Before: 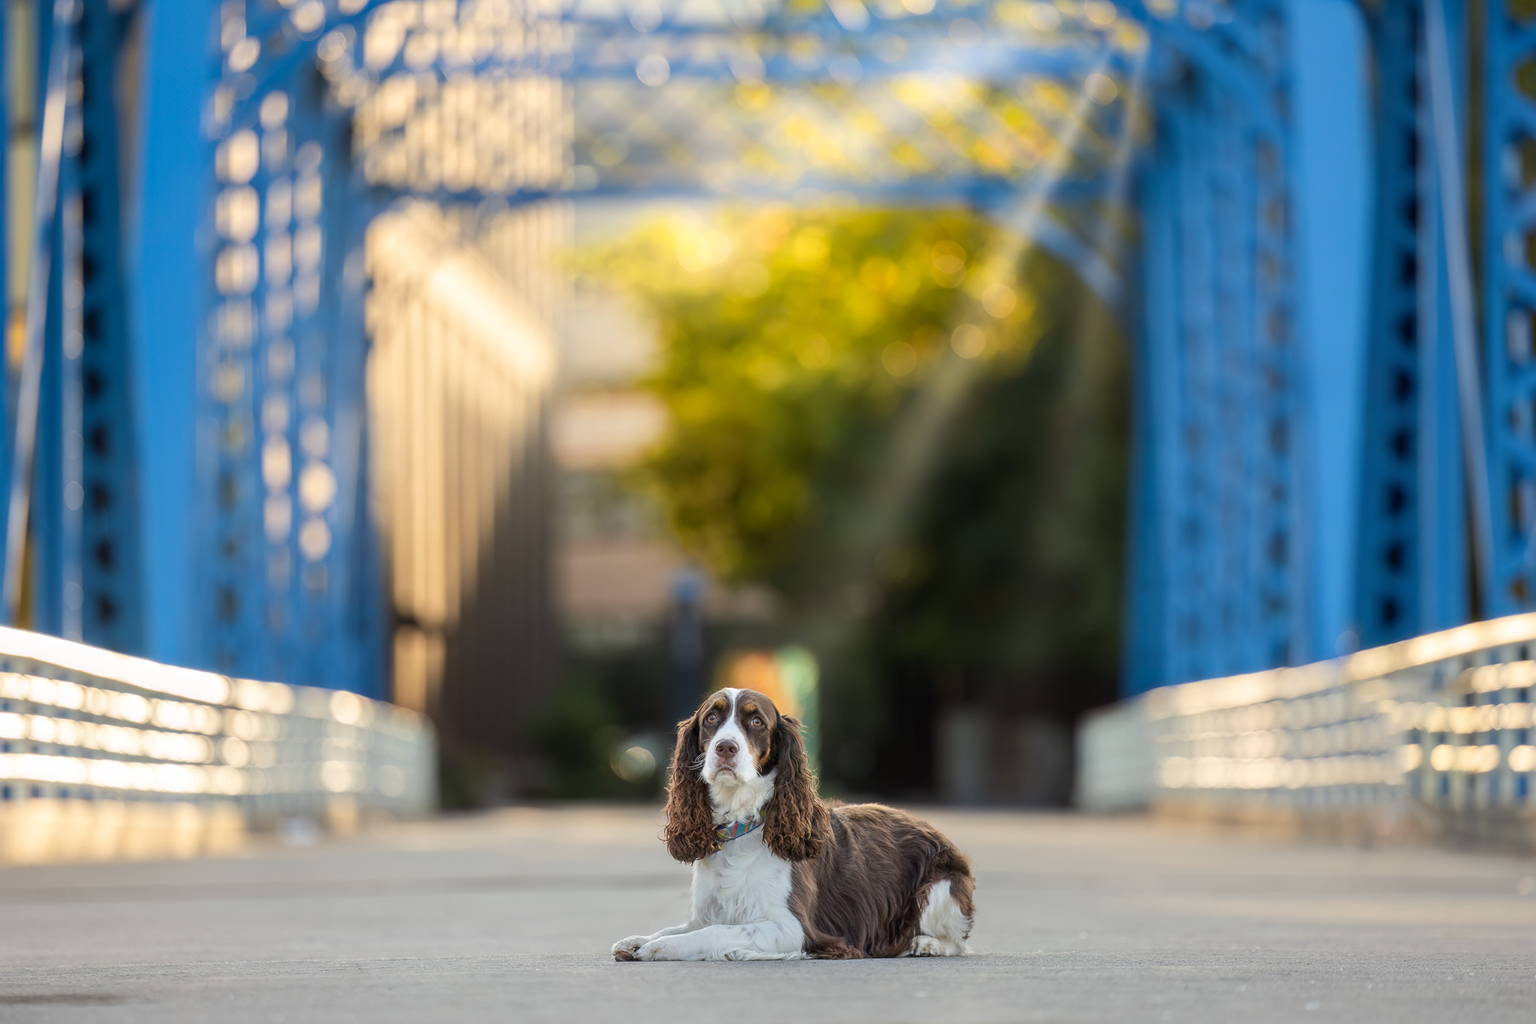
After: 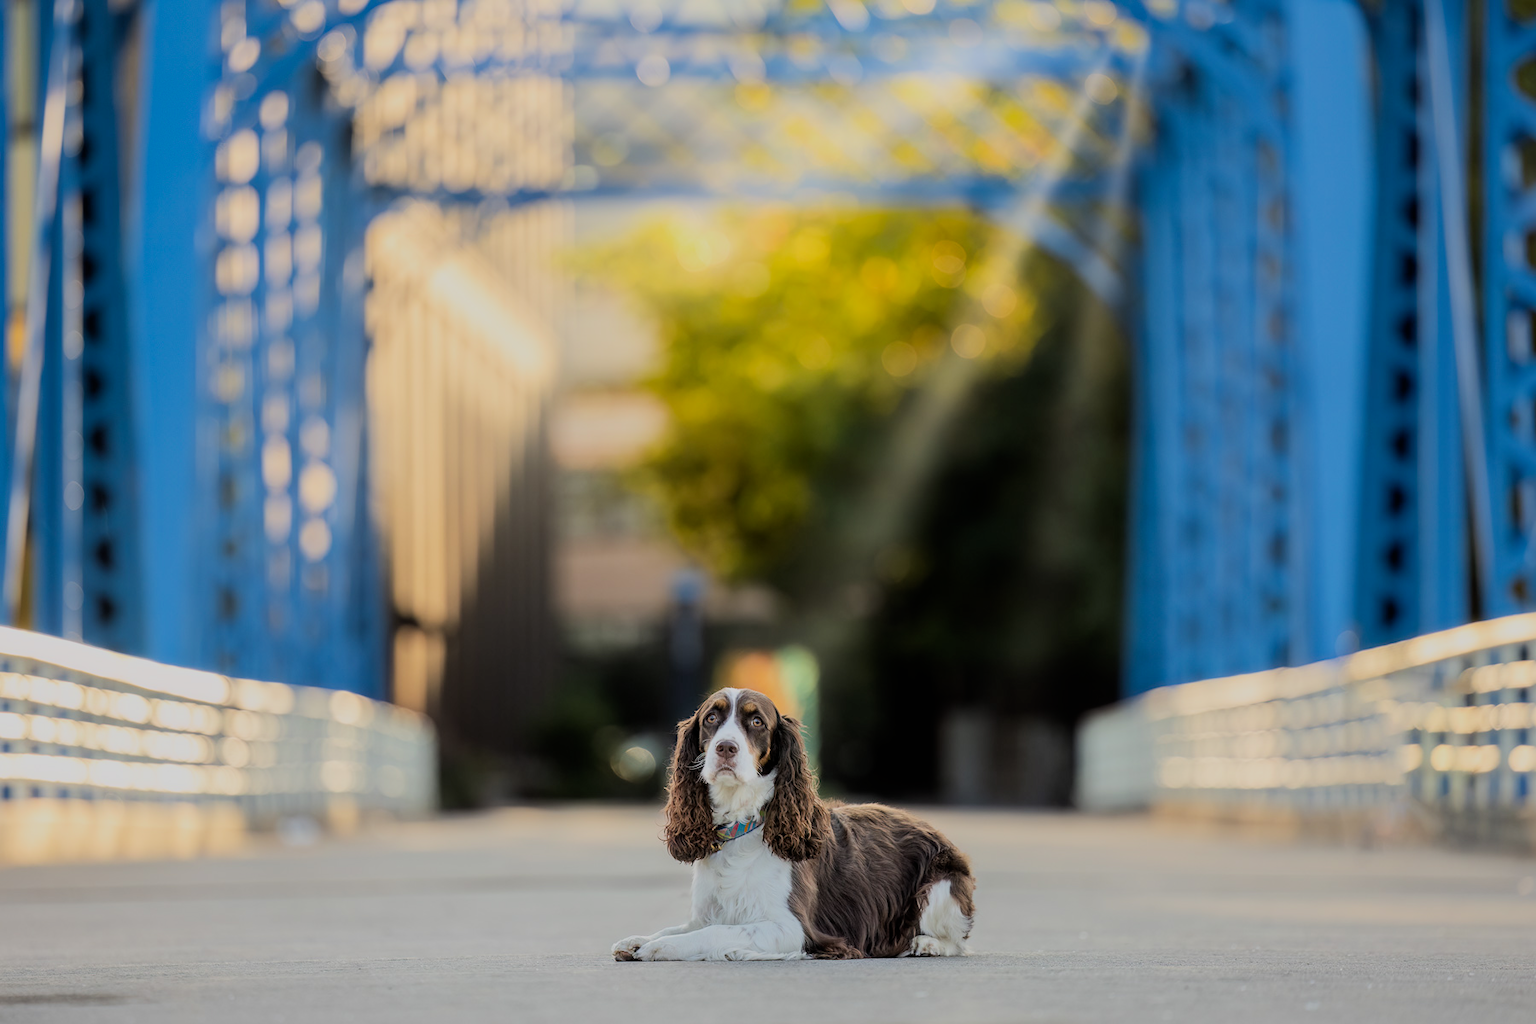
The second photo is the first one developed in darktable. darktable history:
filmic rgb: black relative exposure -7.15 EV, white relative exposure 5.36 EV, hardness 3.02, color science v6 (2022)
contrast brightness saturation: contrast 0.08, saturation 0.02
